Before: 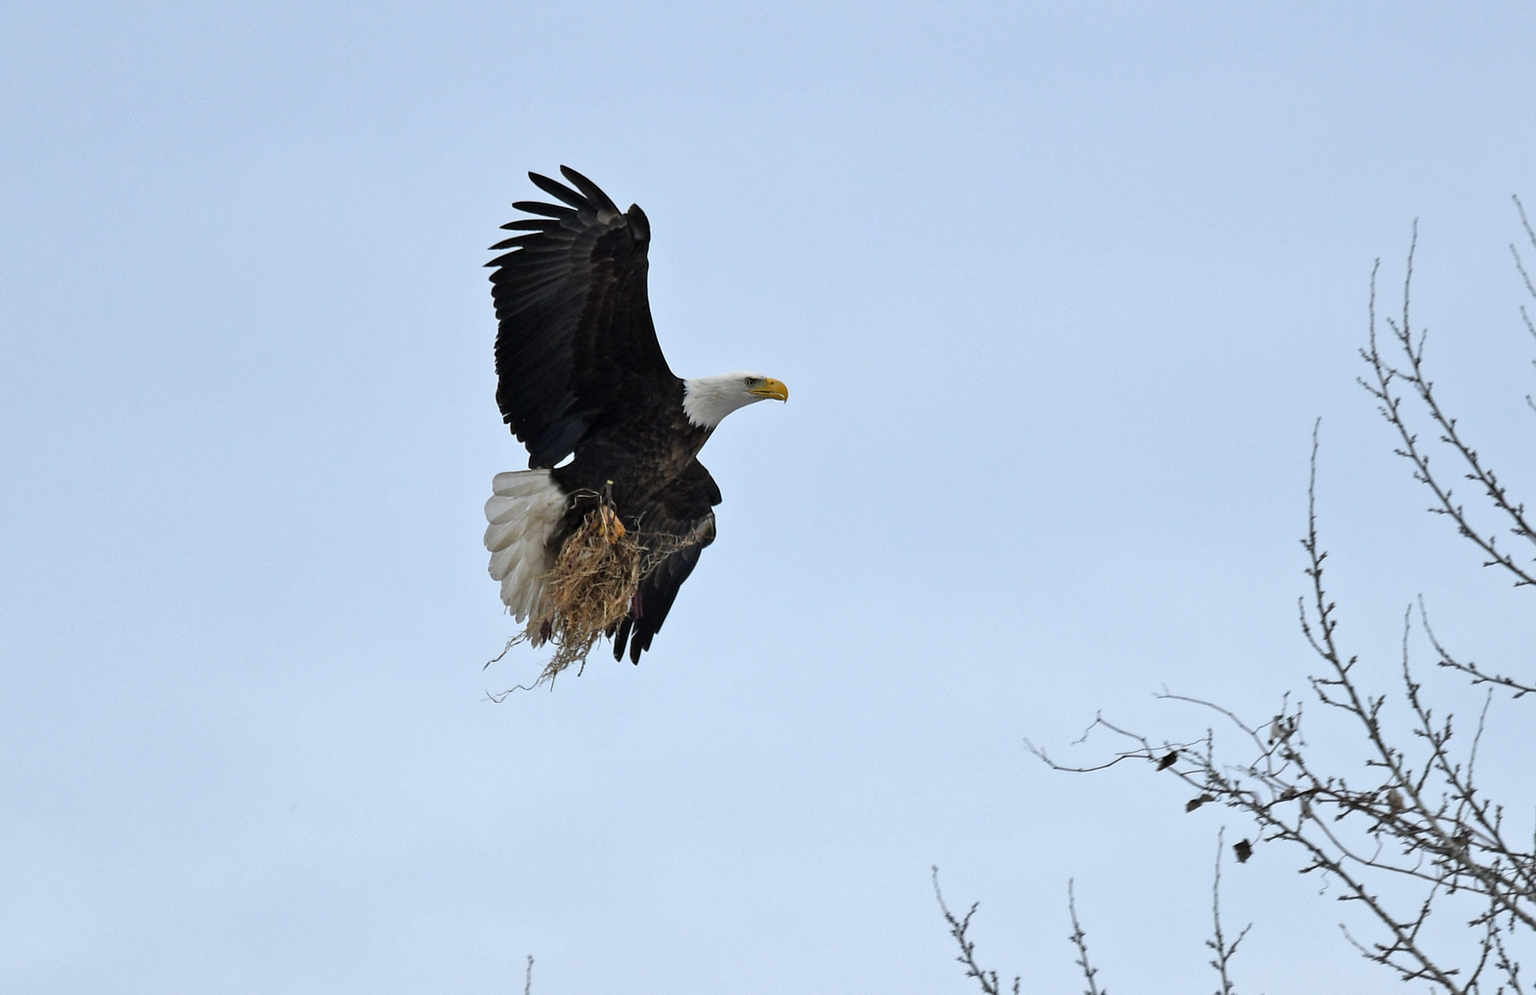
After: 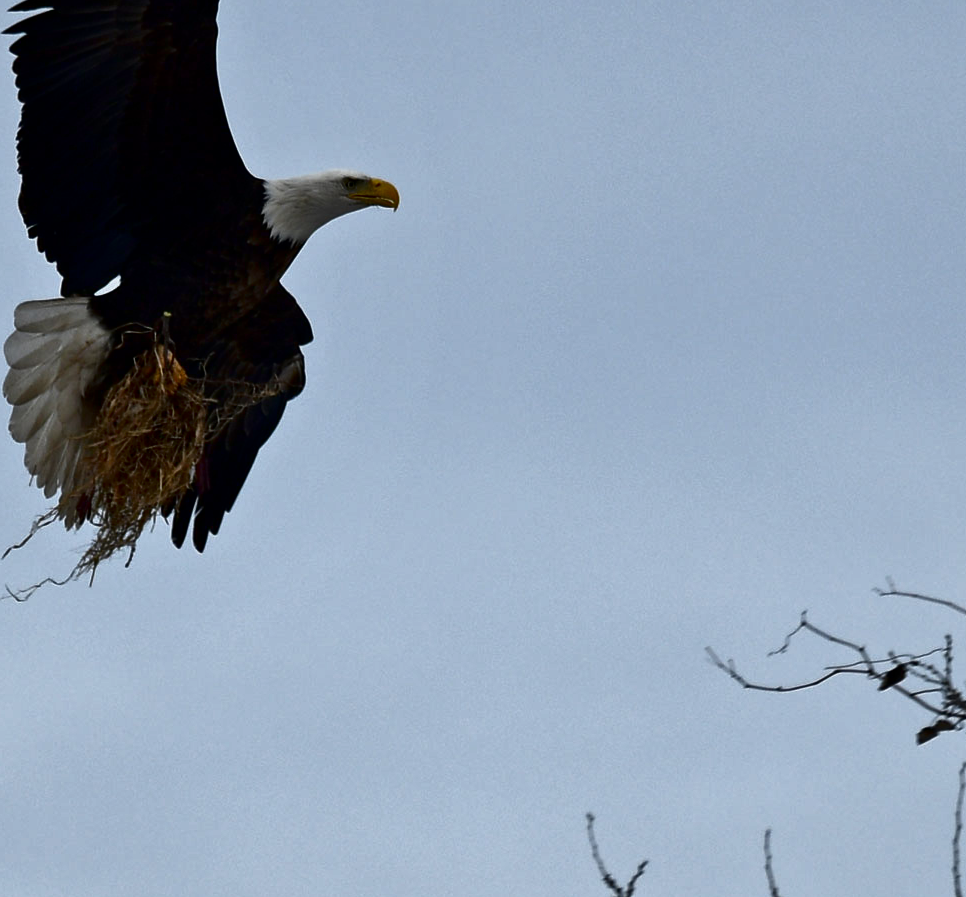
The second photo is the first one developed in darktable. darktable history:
contrast brightness saturation: brightness -0.536
crop: left 31.359%, top 24.26%, right 20.31%, bottom 6.487%
